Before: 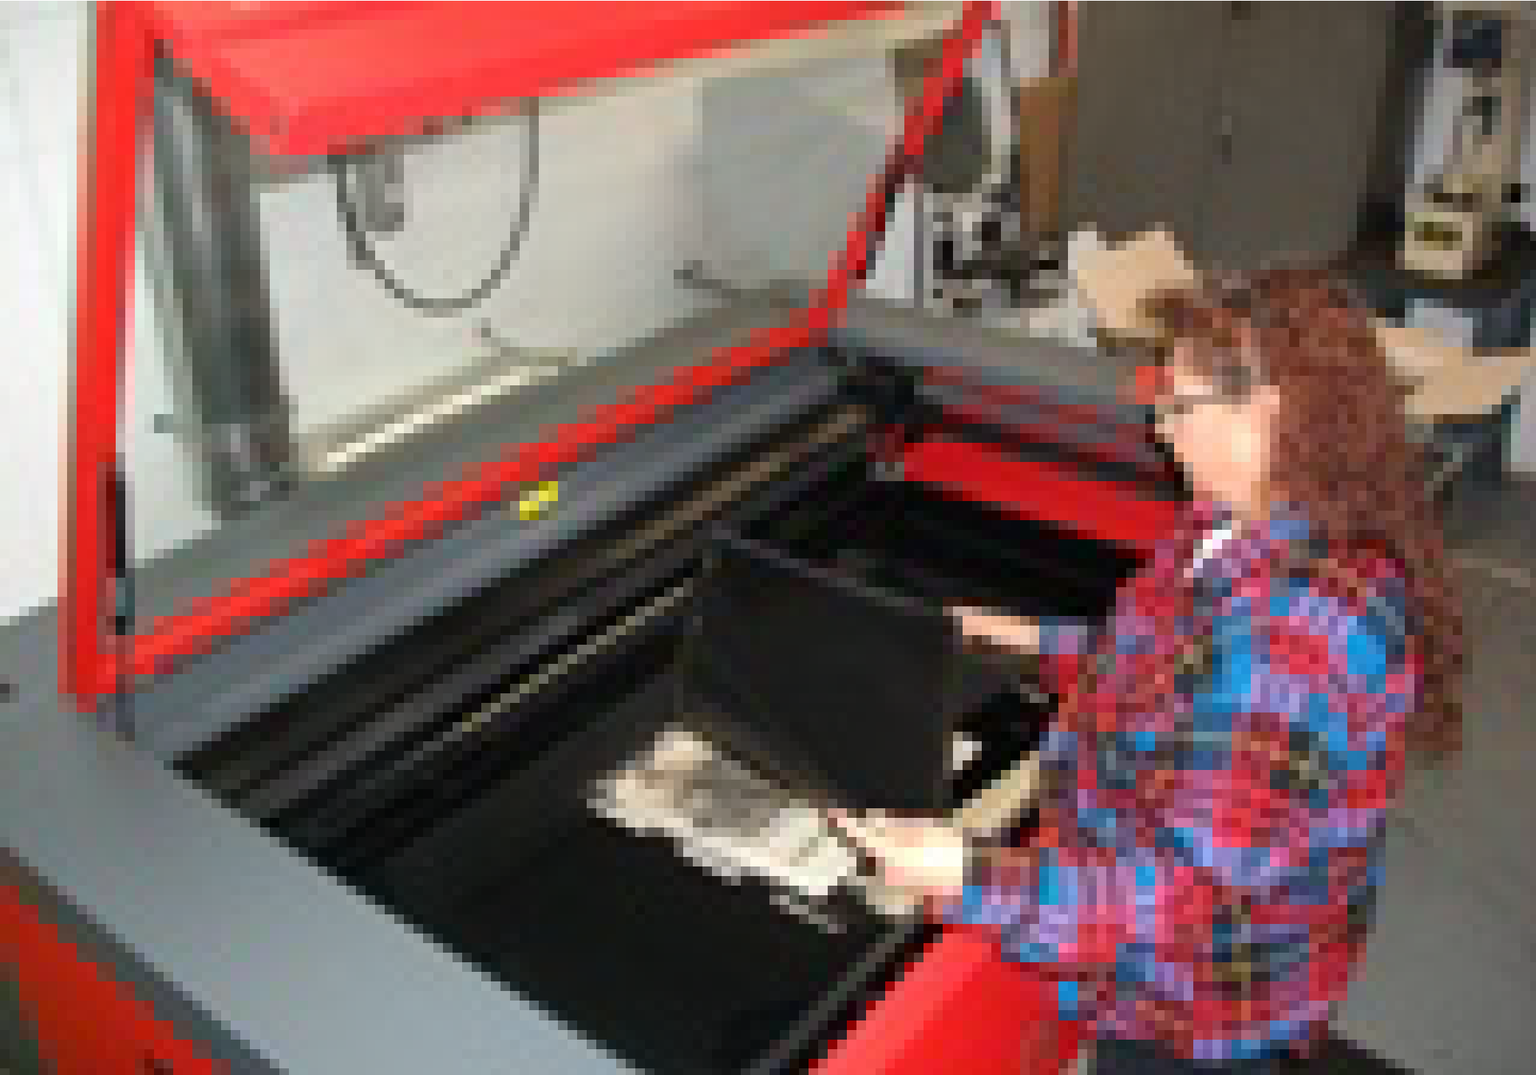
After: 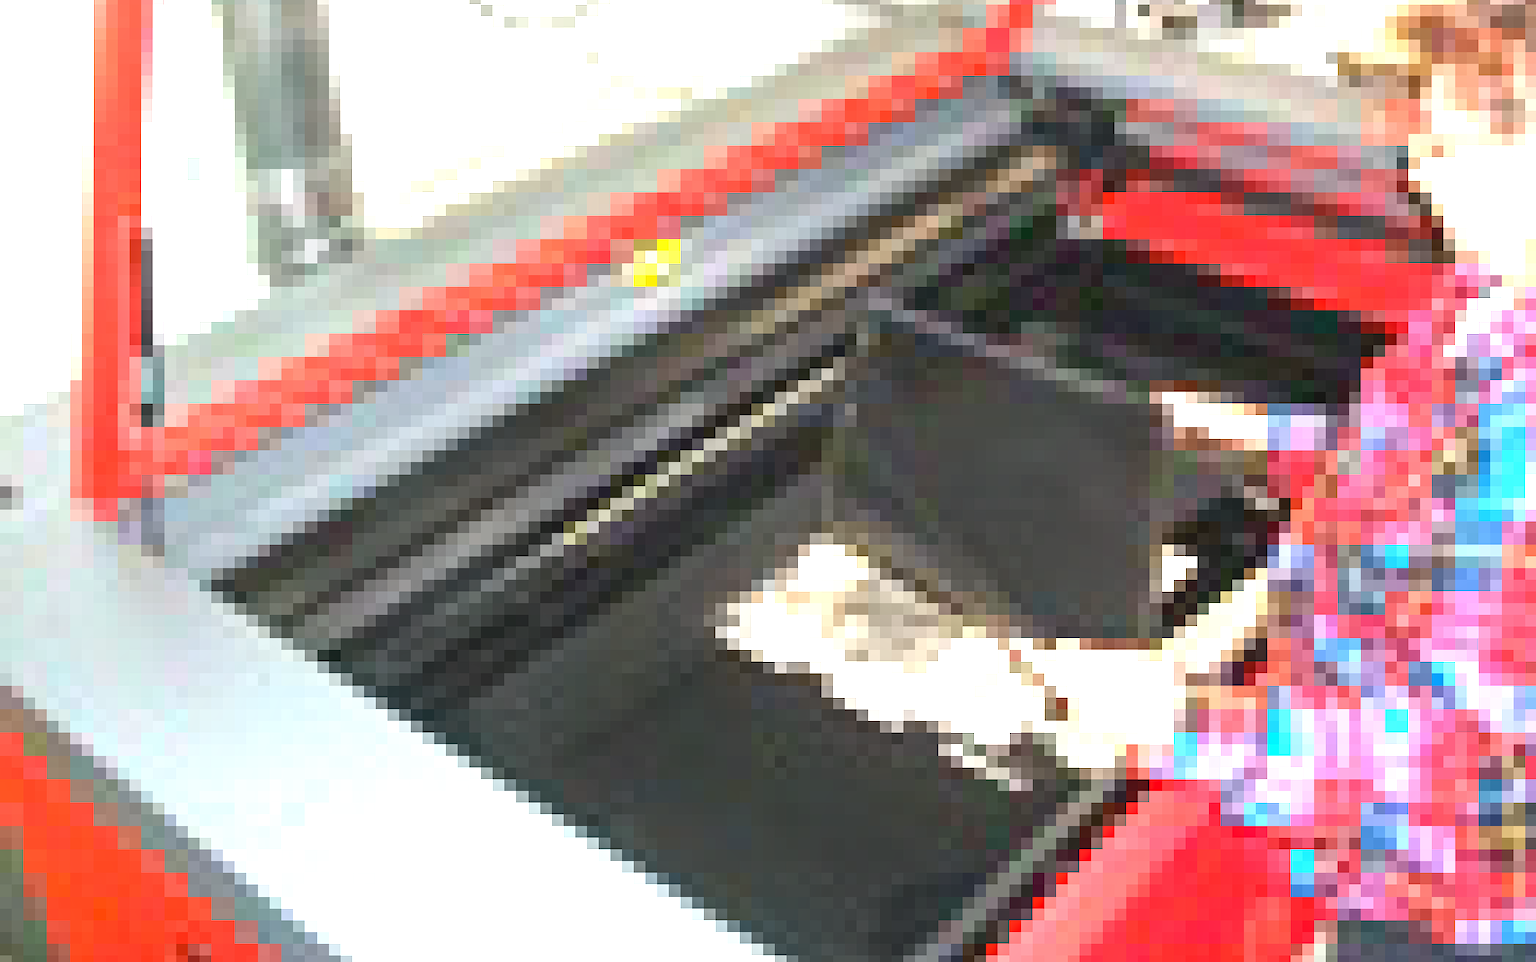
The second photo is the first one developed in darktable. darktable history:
crop: top 26.531%, right 17.959%
local contrast: detail 110%
exposure: exposure 2 EV, compensate highlight preservation false
